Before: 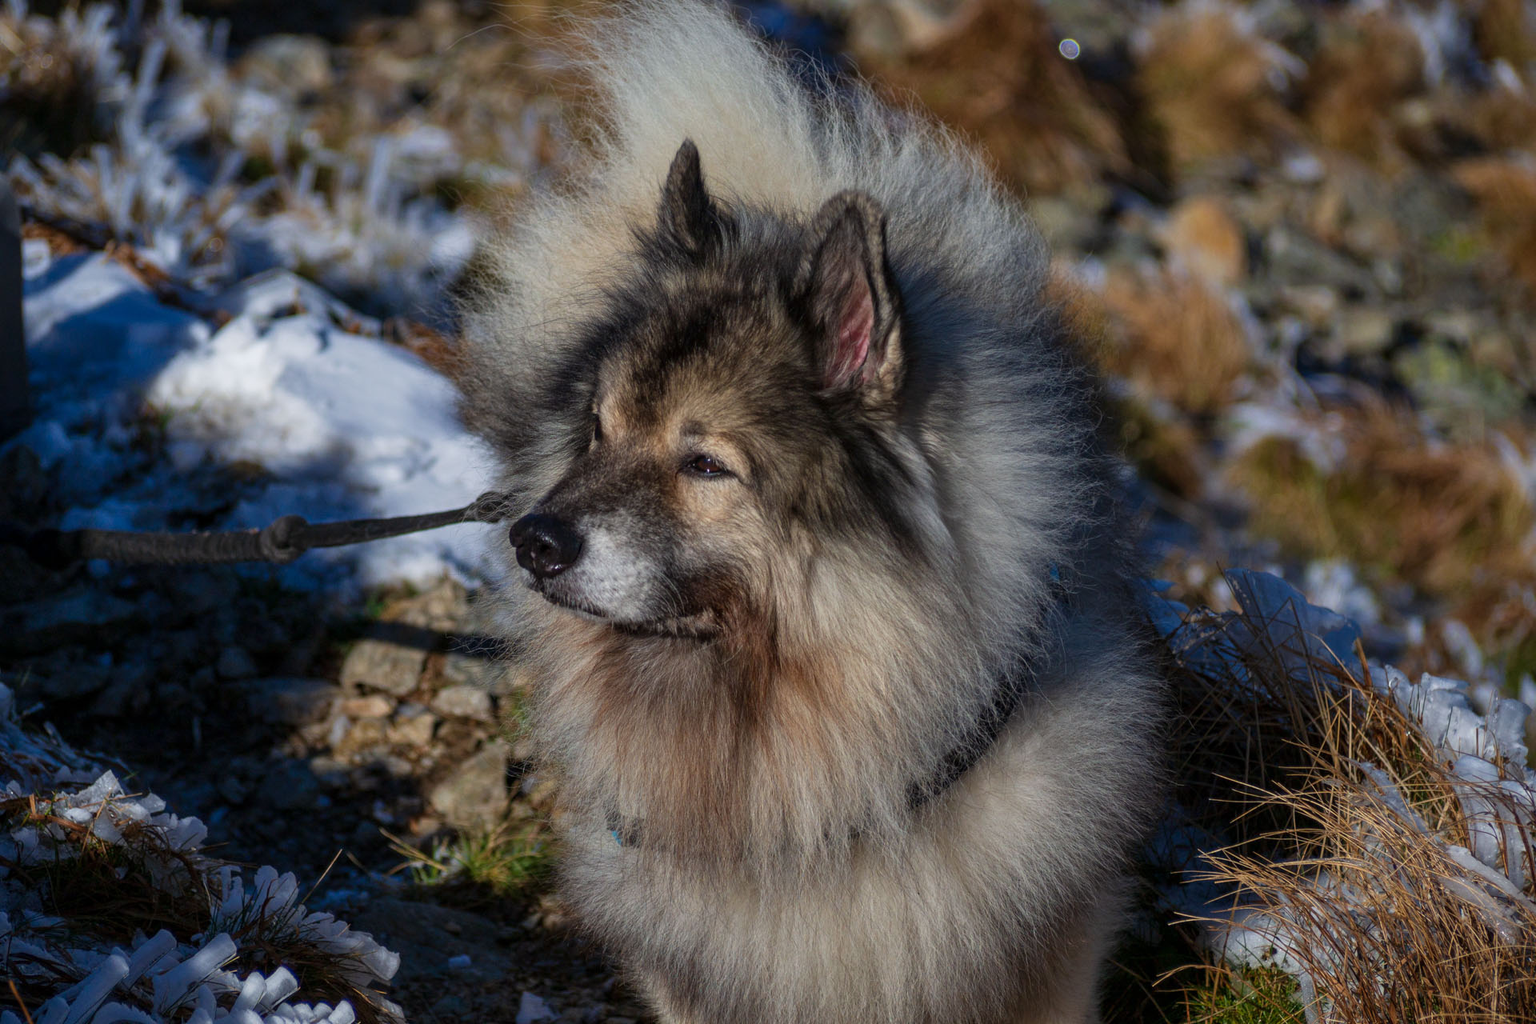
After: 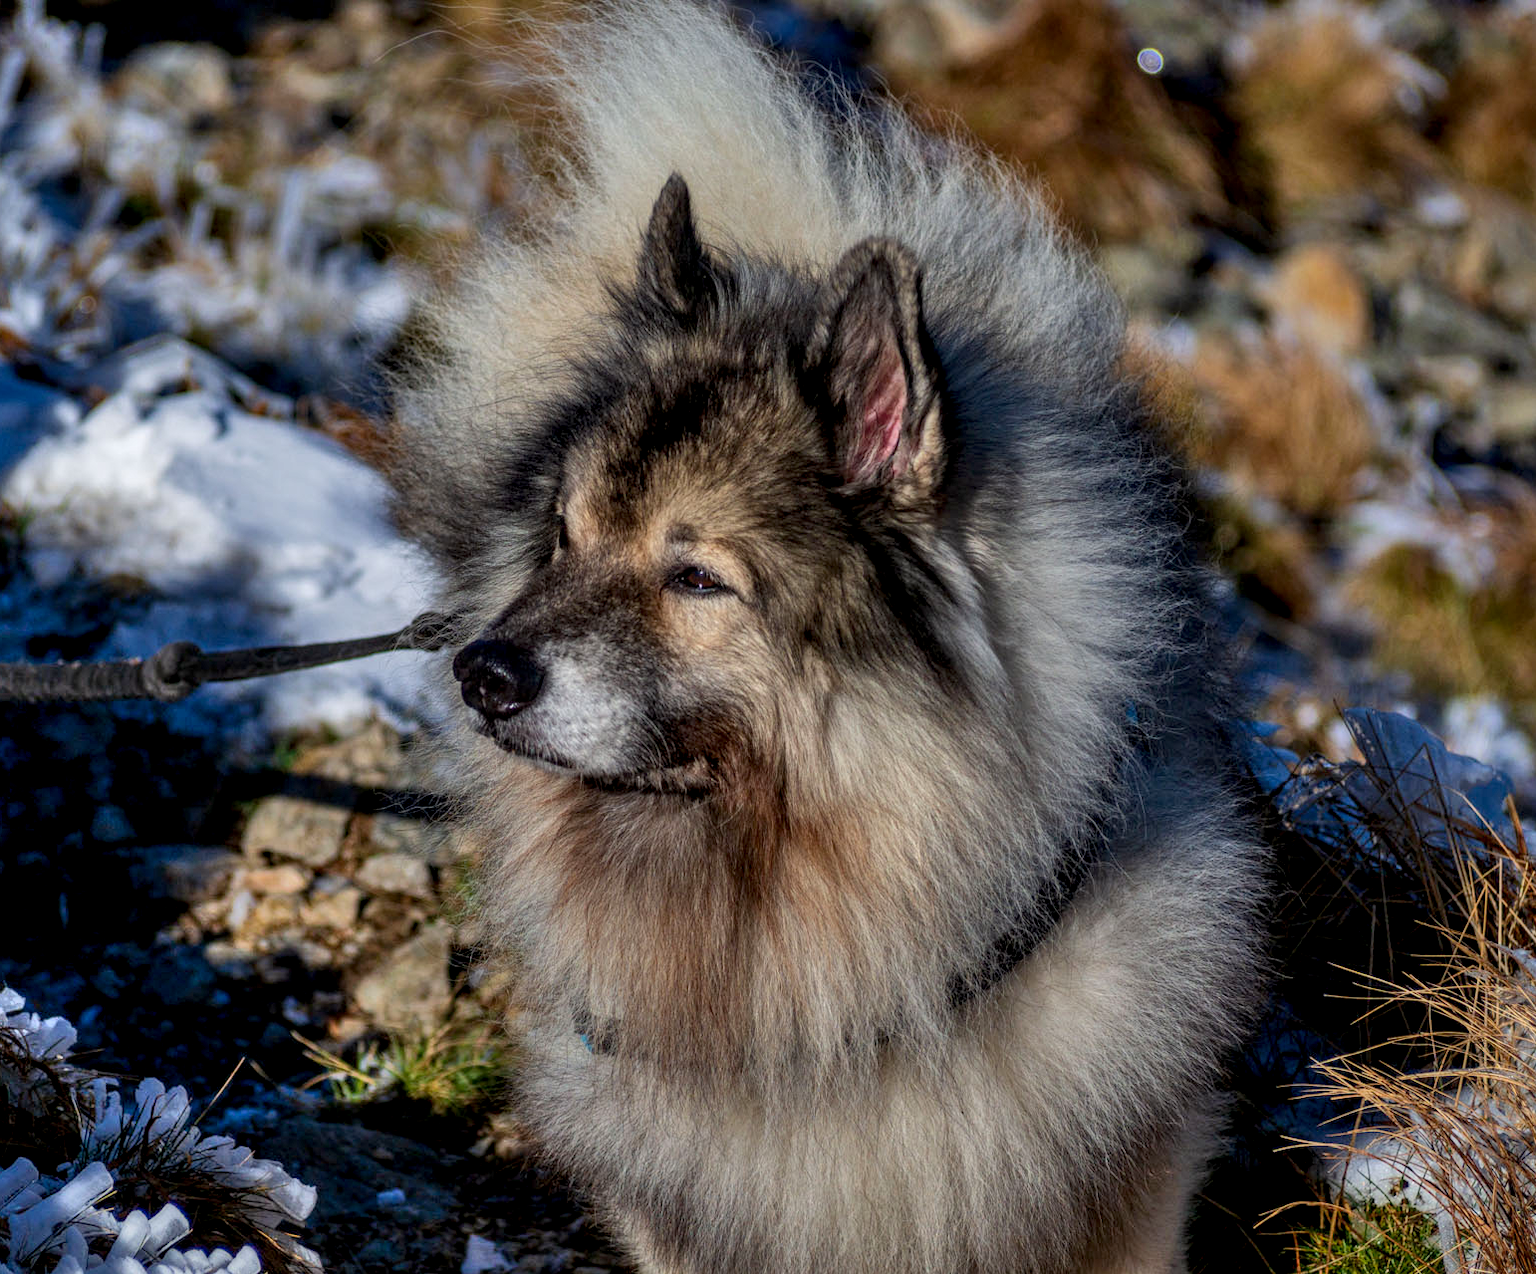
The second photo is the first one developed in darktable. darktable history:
crop and rotate: left 9.488%, right 10.184%
color zones: curves: ch1 [(0, 0.525) (0.143, 0.556) (0.286, 0.52) (0.429, 0.5) (0.571, 0.5) (0.714, 0.5) (0.857, 0.503) (1, 0.525)]
exposure: black level correction 0.004, exposure 0.015 EV, compensate highlight preservation false
shadows and highlights: highlights color adjustment 52.35%, low approximation 0.01, soften with gaussian
local contrast: detail 130%
